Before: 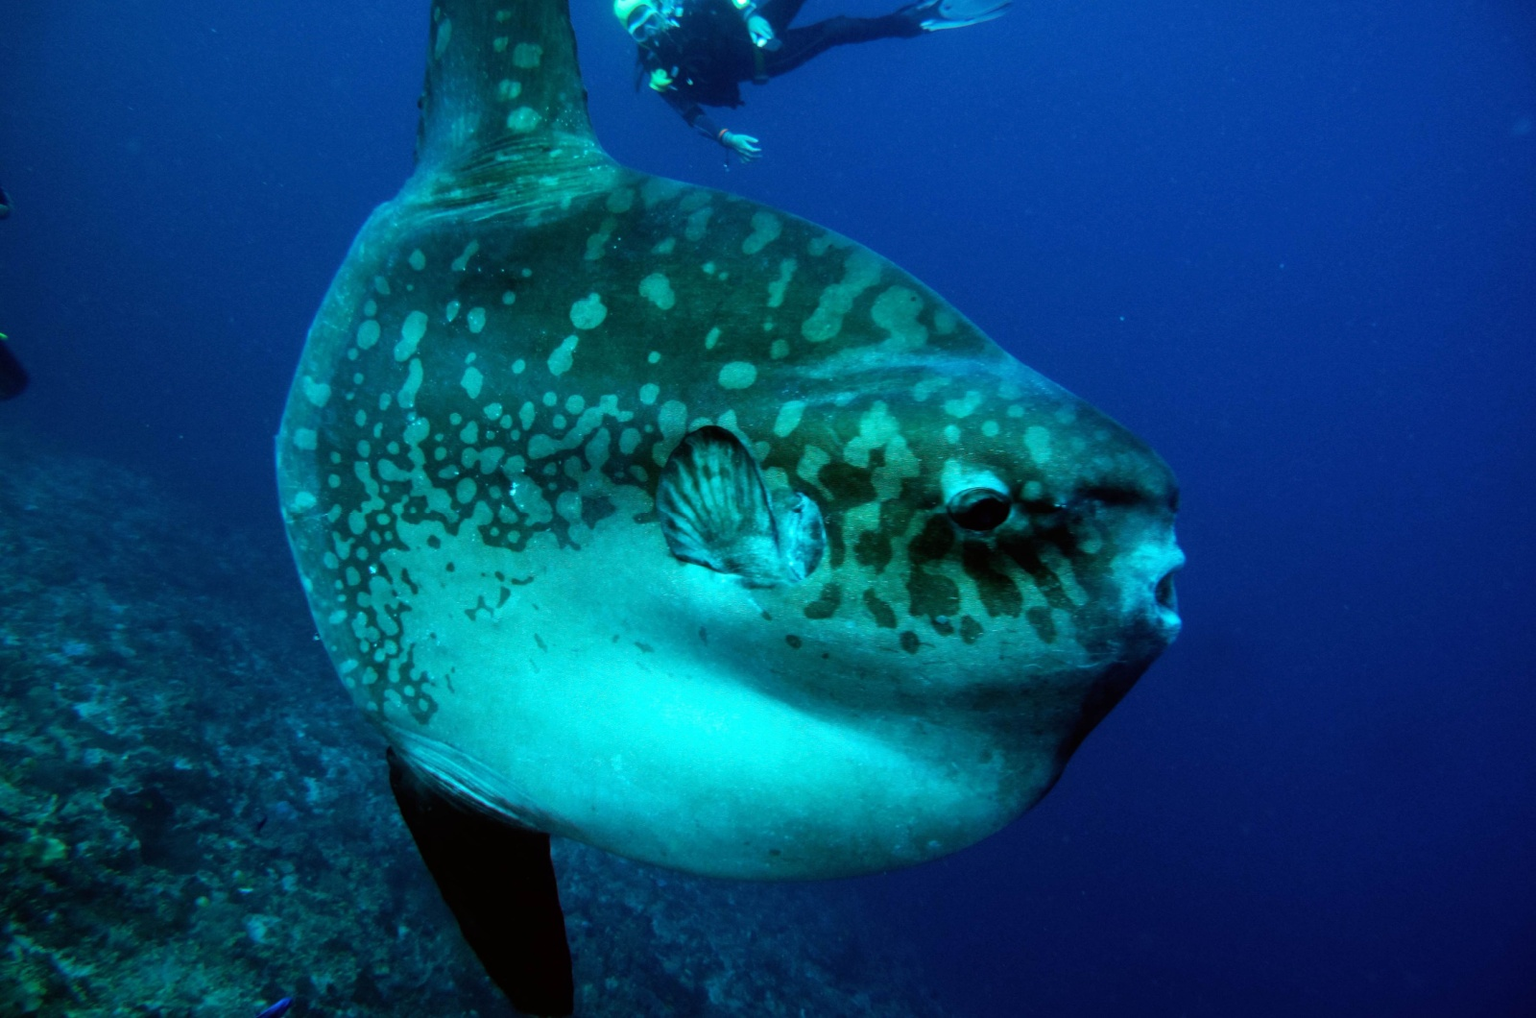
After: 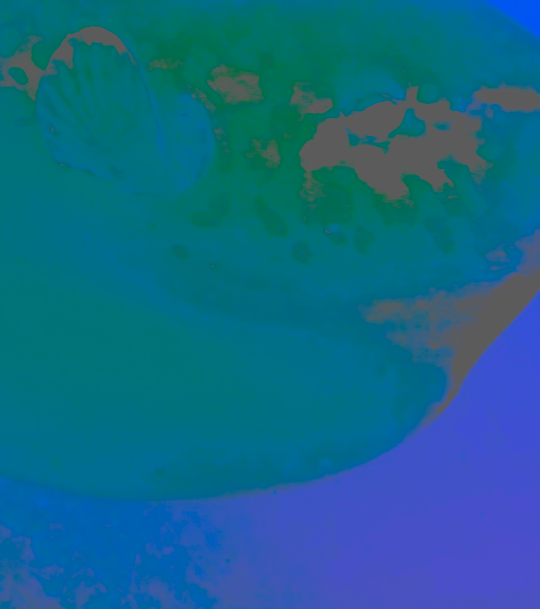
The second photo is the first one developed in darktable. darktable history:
crop: left 40.461%, top 39.363%, right 25.764%, bottom 3.133%
filmic rgb: black relative exposure -4.45 EV, white relative exposure 6.6 EV, hardness 1.83, contrast 0.501
contrast brightness saturation: contrast -0.975, brightness -0.159, saturation 0.75
